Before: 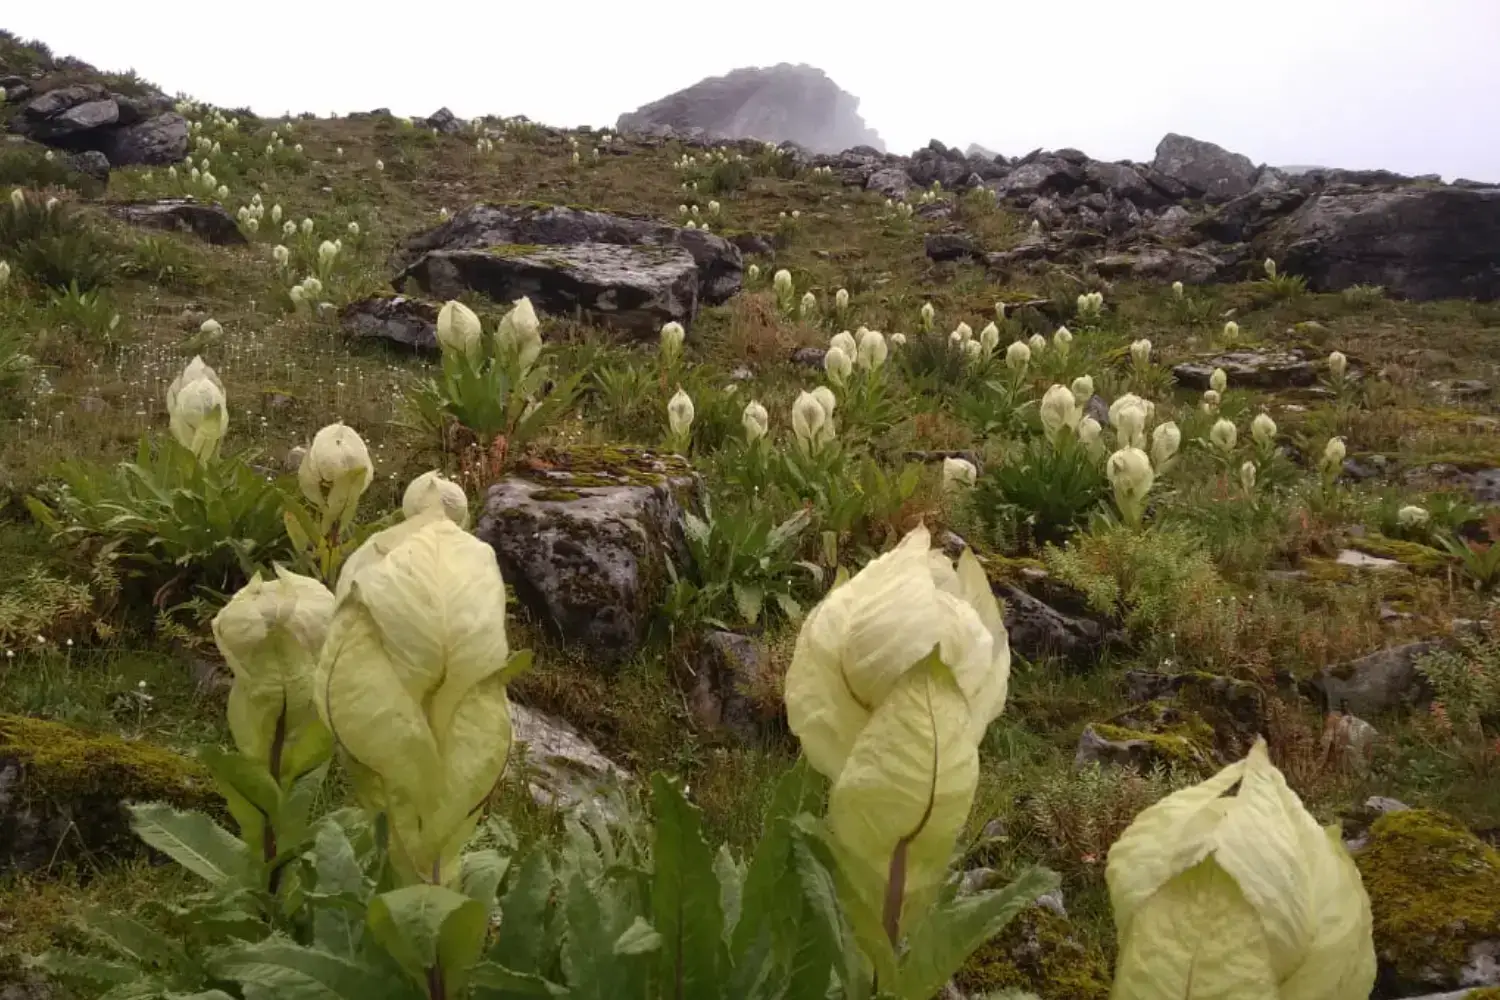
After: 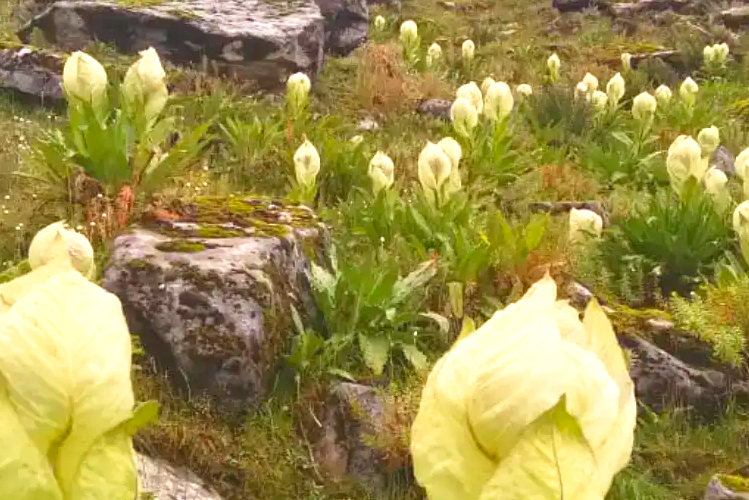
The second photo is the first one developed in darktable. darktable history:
crop: left 25%, top 25%, right 25%, bottom 25%
exposure: black level correction 0, exposure 1.2 EV, compensate exposure bias true, compensate highlight preservation false
tone curve: curves: ch0 [(0, 0) (0.003, 0.003) (0.011, 0.012) (0.025, 0.027) (0.044, 0.048) (0.069, 0.075) (0.1, 0.108) (0.136, 0.147) (0.177, 0.192) (0.224, 0.243) (0.277, 0.3) (0.335, 0.363) (0.399, 0.433) (0.468, 0.508) (0.543, 0.589) (0.623, 0.676) (0.709, 0.769) (0.801, 0.868) (0.898, 0.949) (1, 1)], preserve colors none
contrast brightness saturation: contrast -0.19, saturation 0.19
